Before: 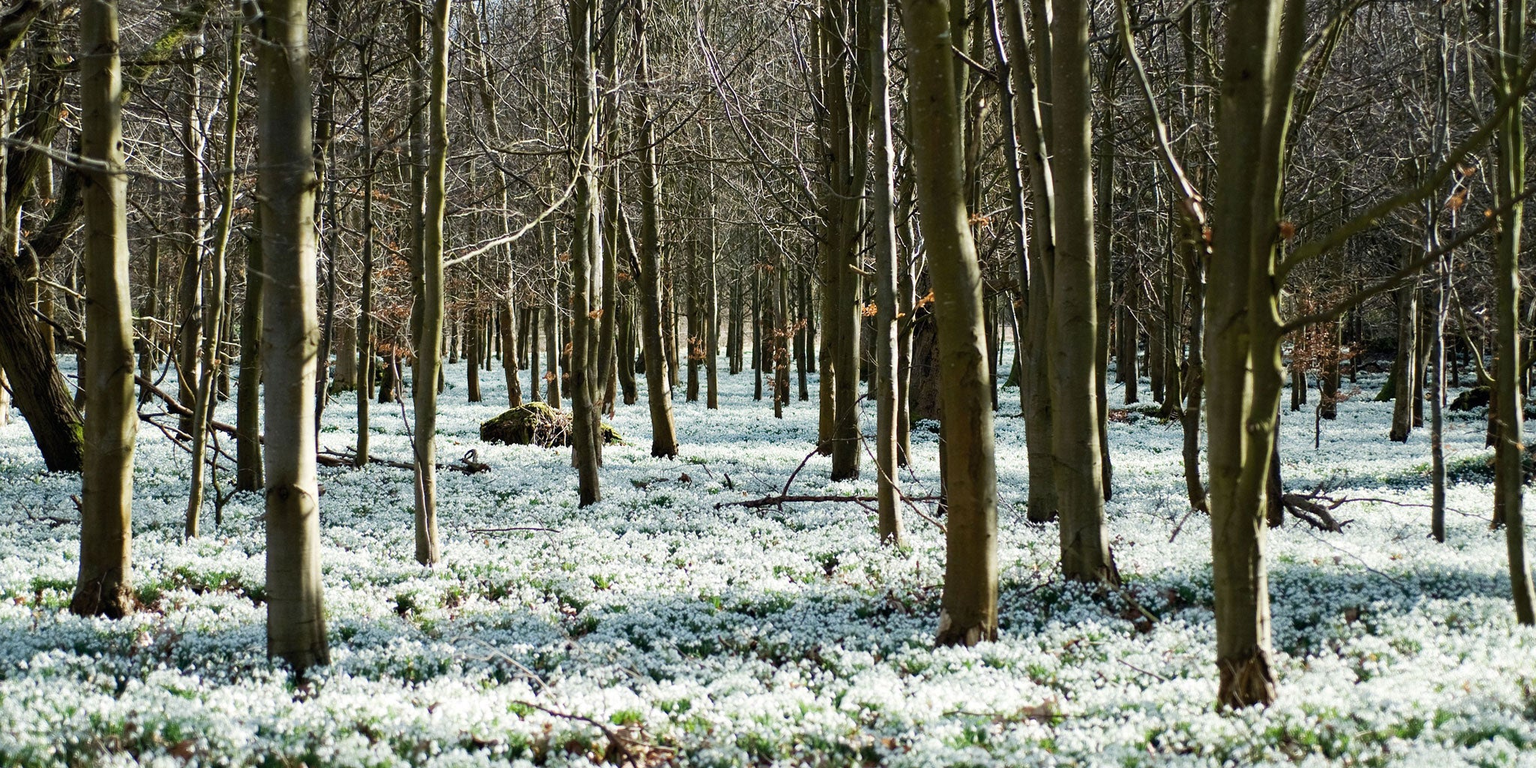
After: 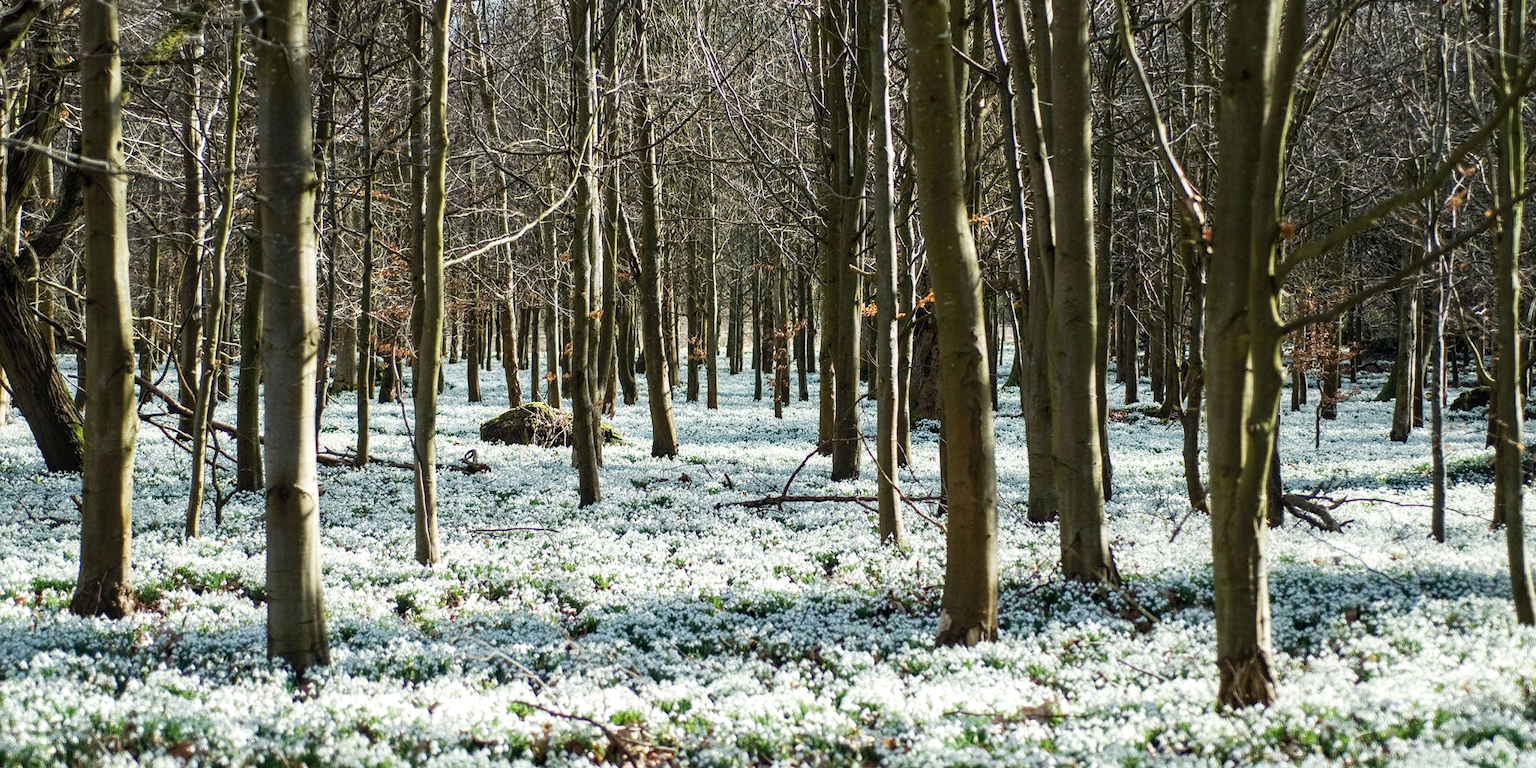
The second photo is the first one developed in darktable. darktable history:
exposure: black level correction -0.001, exposure 0.079 EV, compensate exposure bias true, compensate highlight preservation false
local contrast: on, module defaults
